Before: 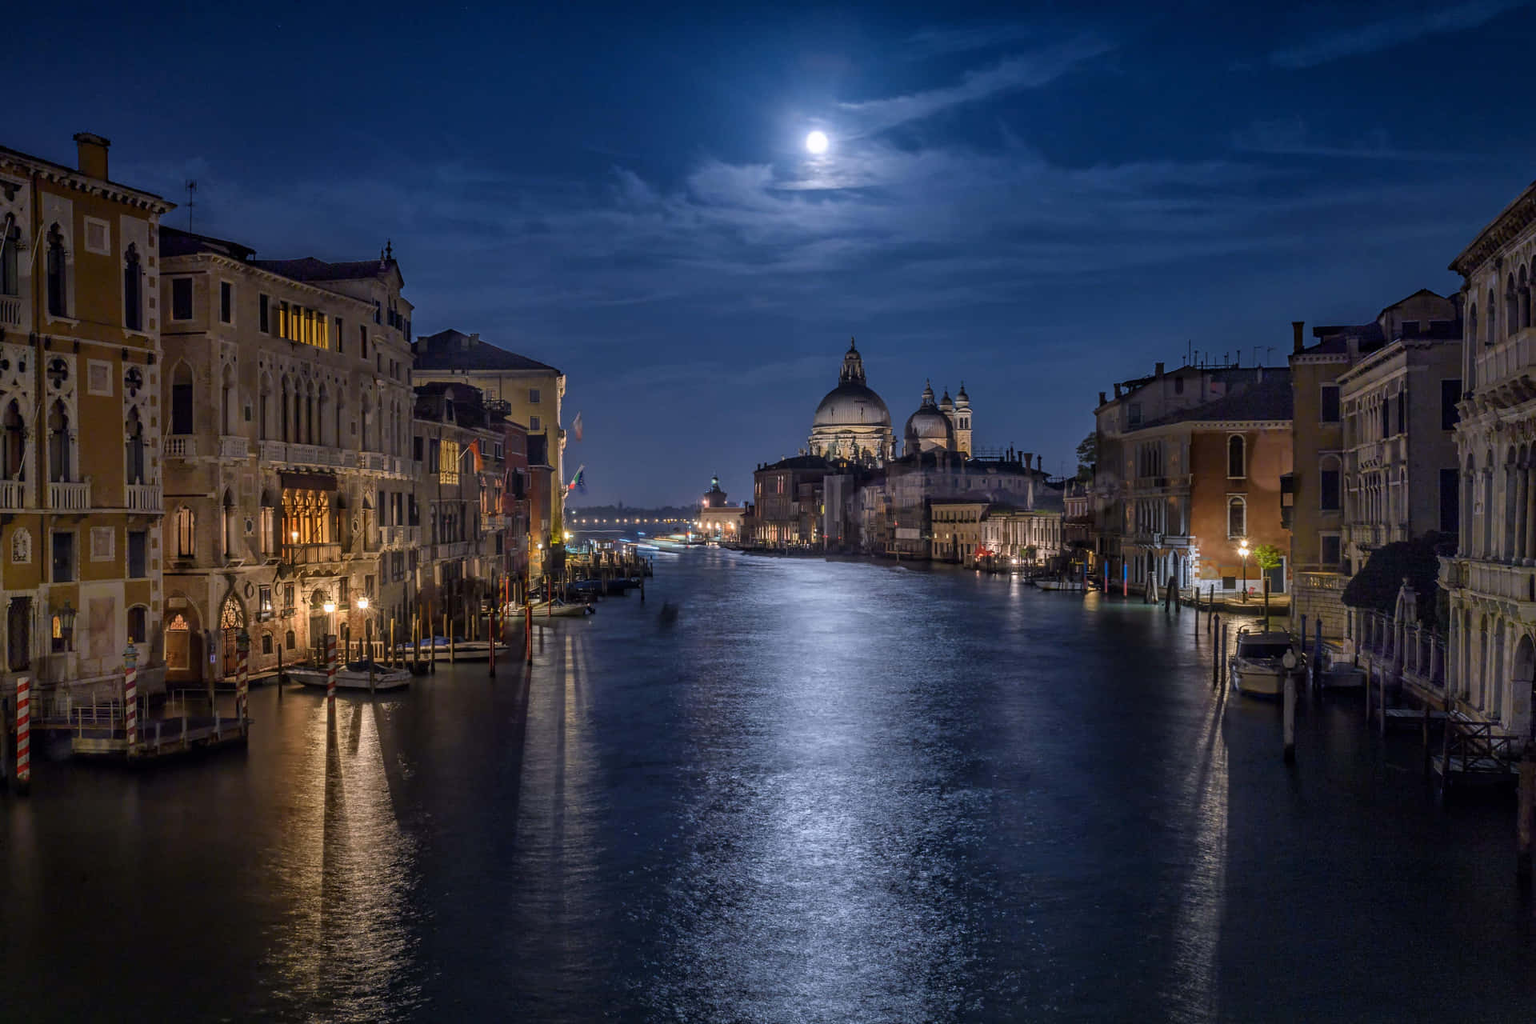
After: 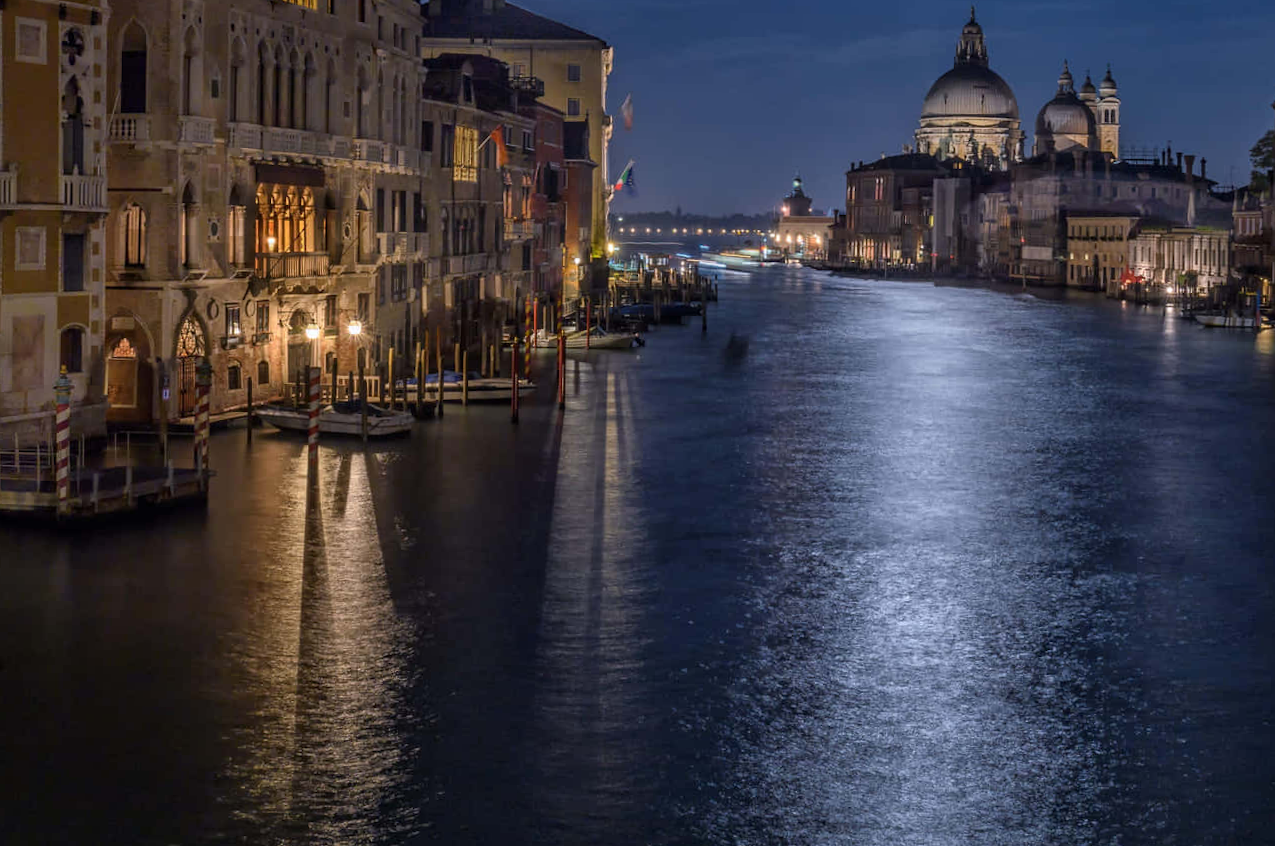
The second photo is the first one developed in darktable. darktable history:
crop and rotate: angle -1°, left 3.905%, top 32.167%, right 27.94%
